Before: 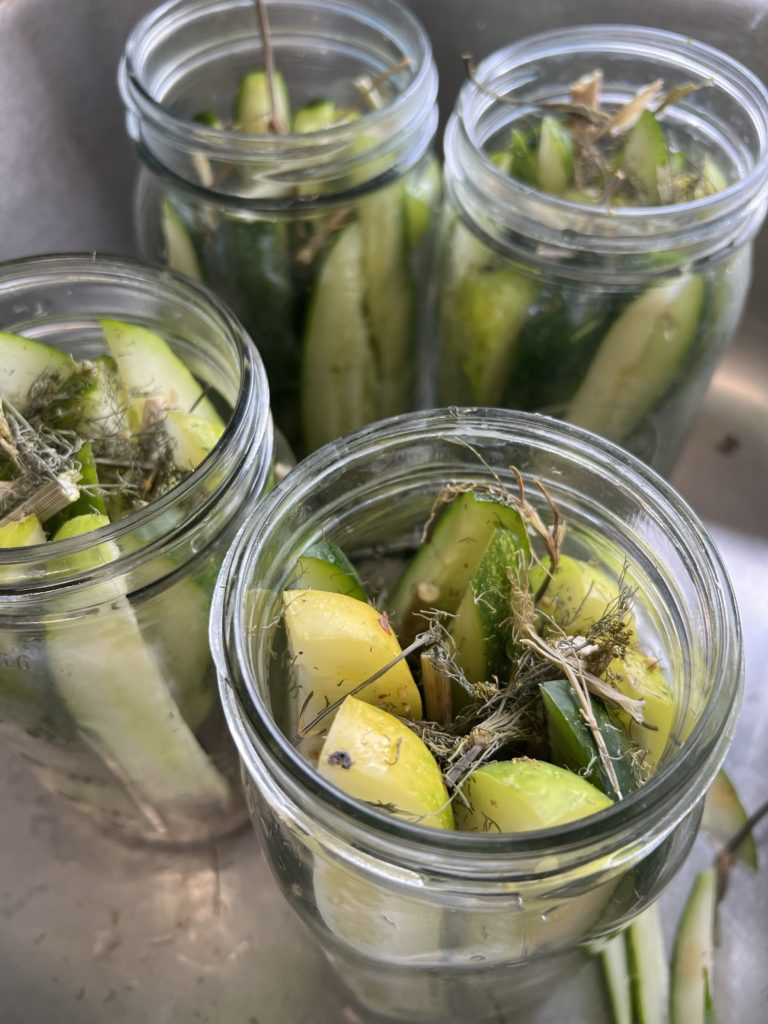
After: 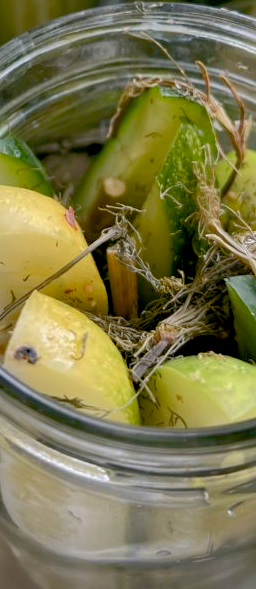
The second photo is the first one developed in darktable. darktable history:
crop: left 40.911%, top 39.561%, right 25.635%, bottom 2.913%
color balance rgb: global offset › luminance -0.897%, perceptual saturation grading › global saturation 20%, perceptual saturation grading › highlights -49.304%, perceptual saturation grading › shadows 24.114%, global vibrance 9.483%
shadows and highlights: on, module defaults
